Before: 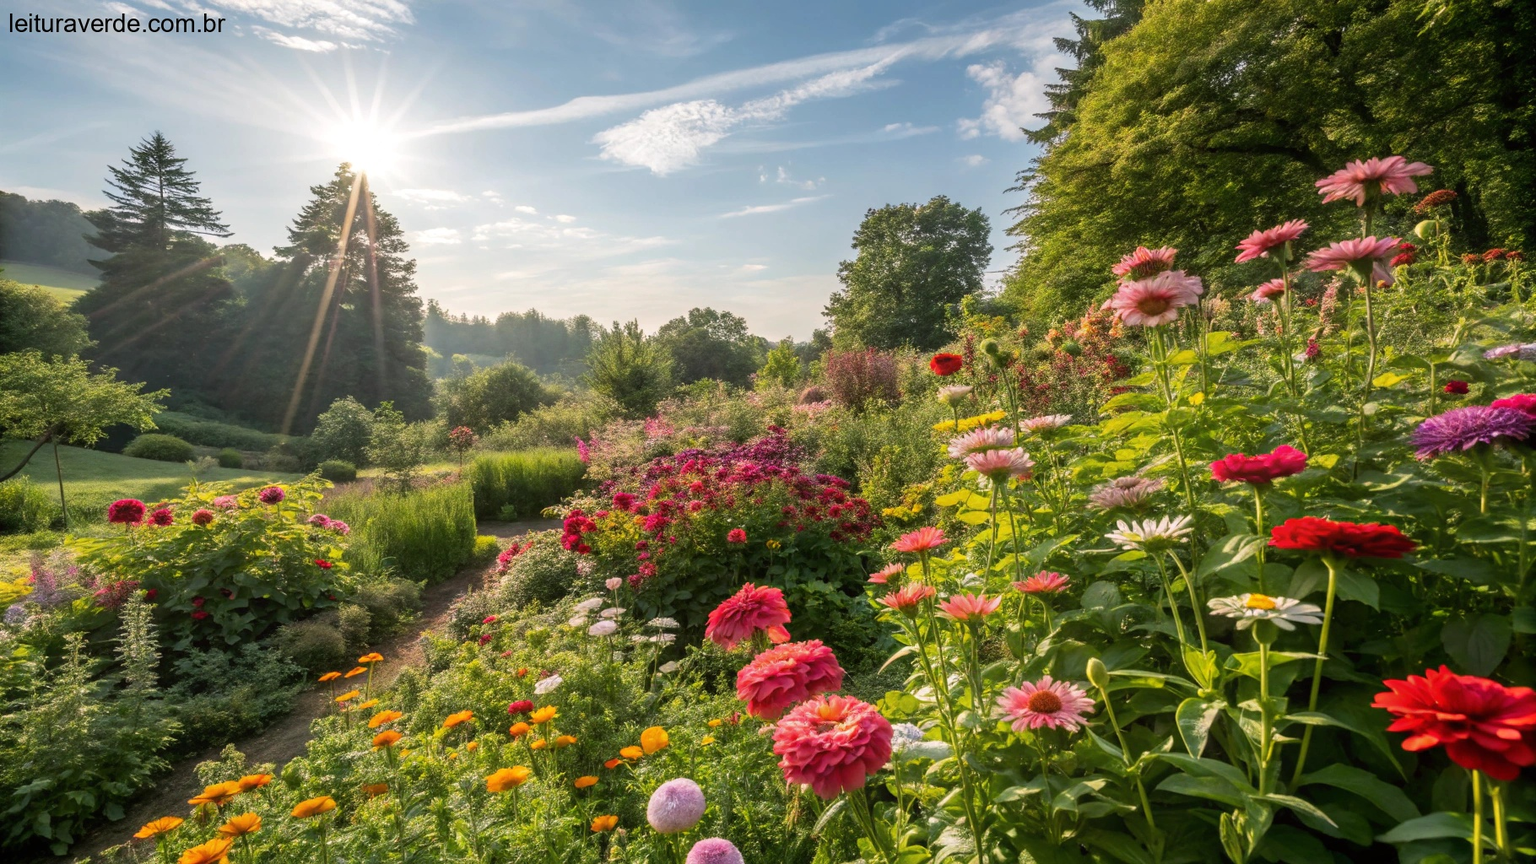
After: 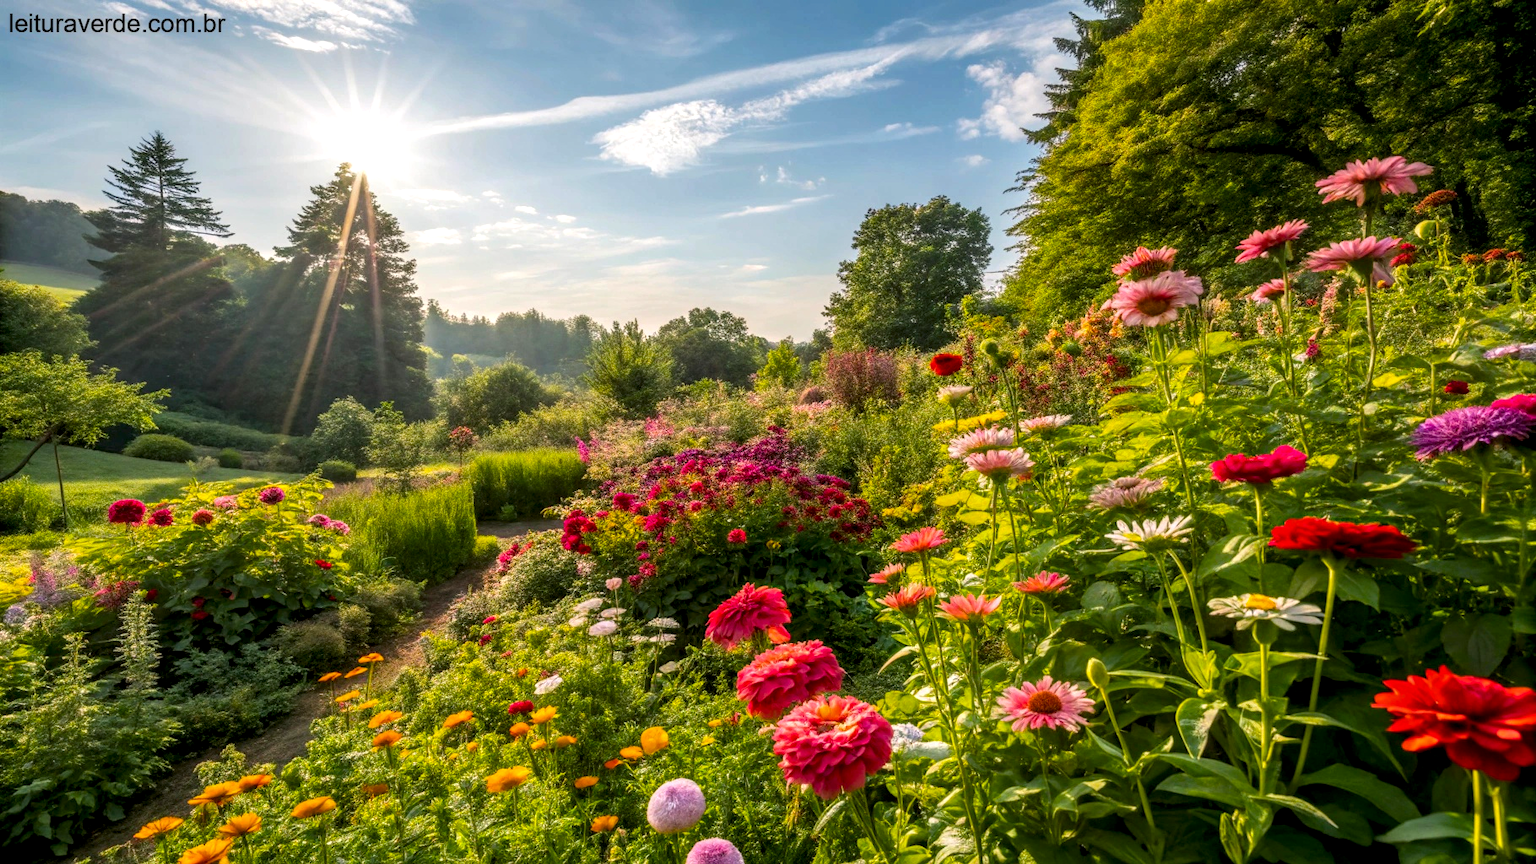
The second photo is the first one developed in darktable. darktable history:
local contrast: highlights 40%, shadows 60%, detail 136%, midtone range 0.514
color balance rgb: perceptual saturation grading › global saturation 25%, global vibrance 20%
white balance: emerald 1
